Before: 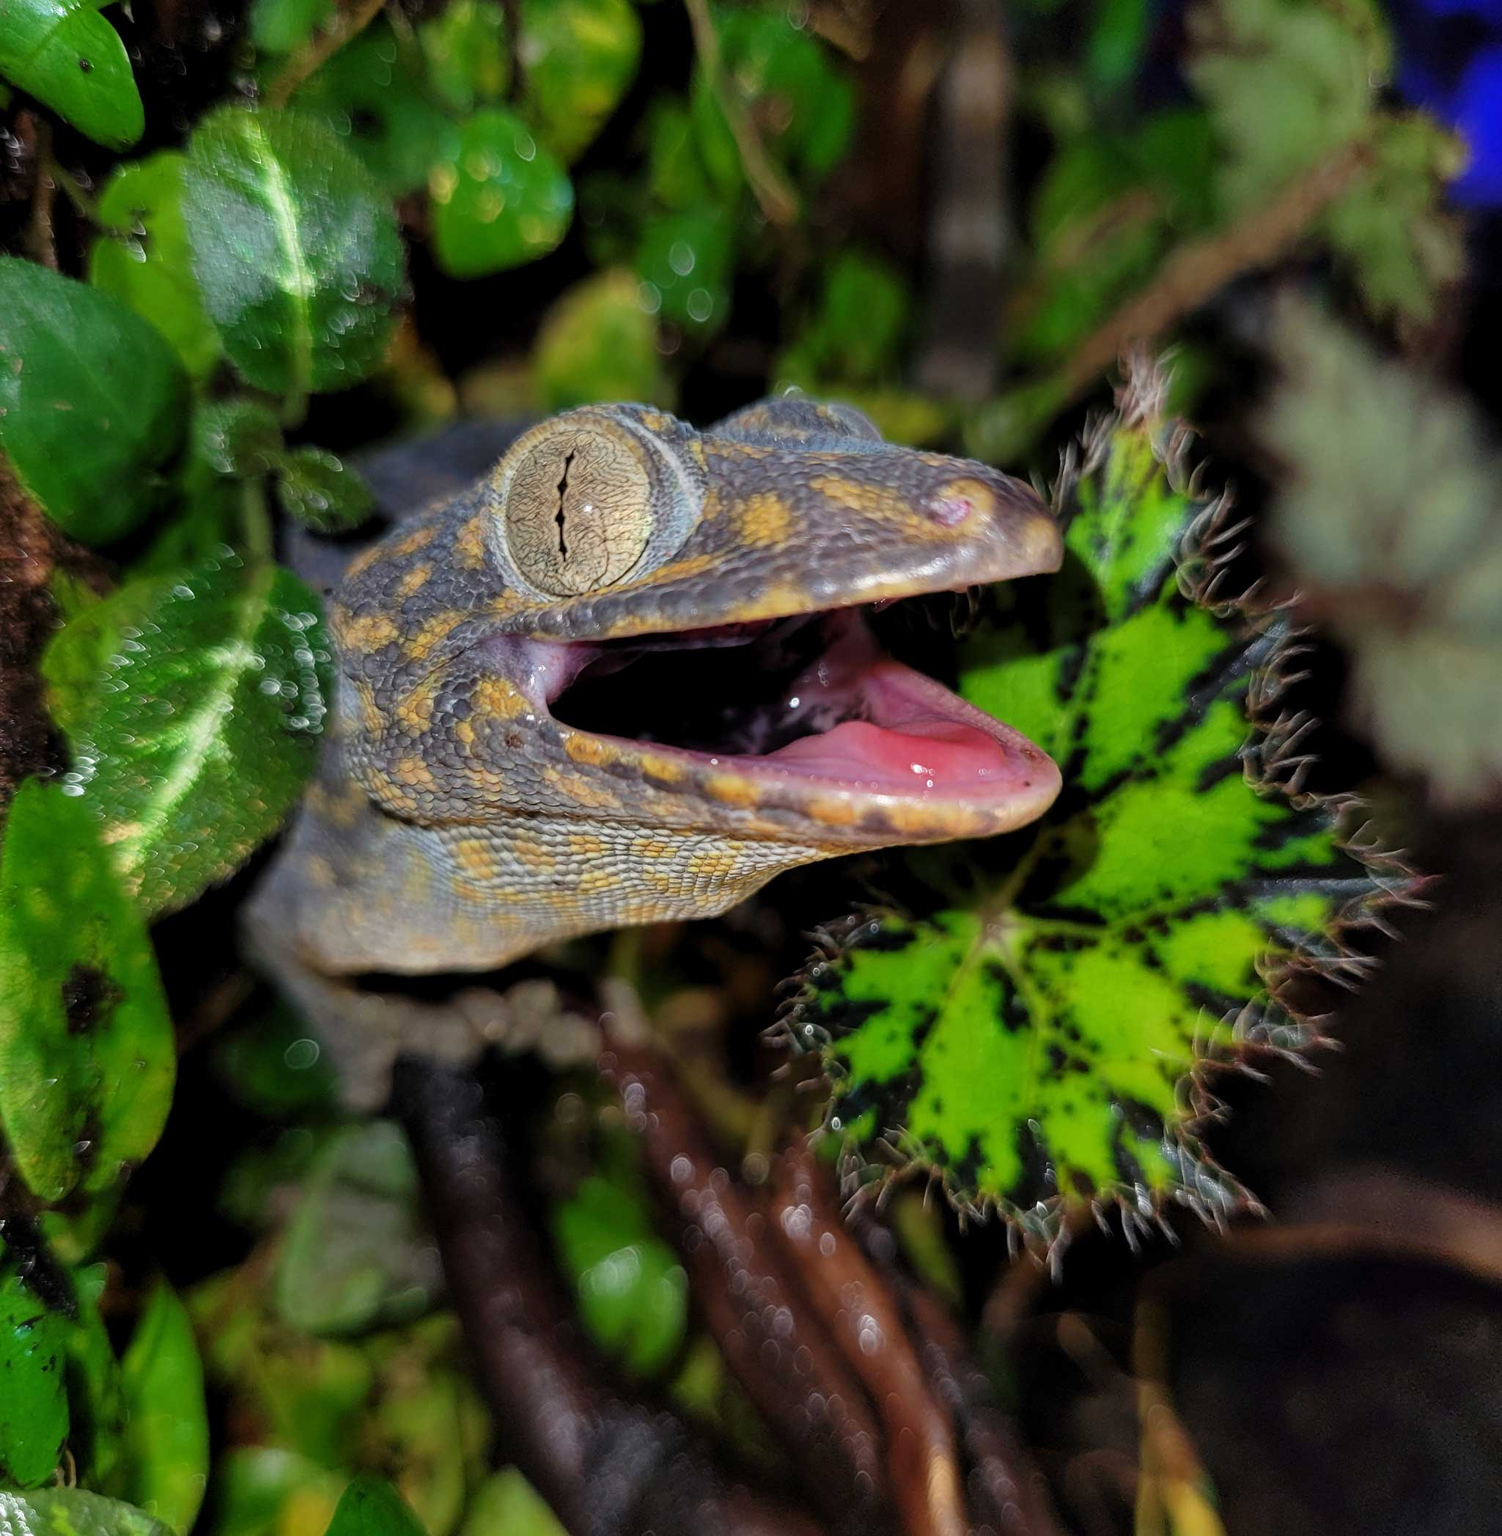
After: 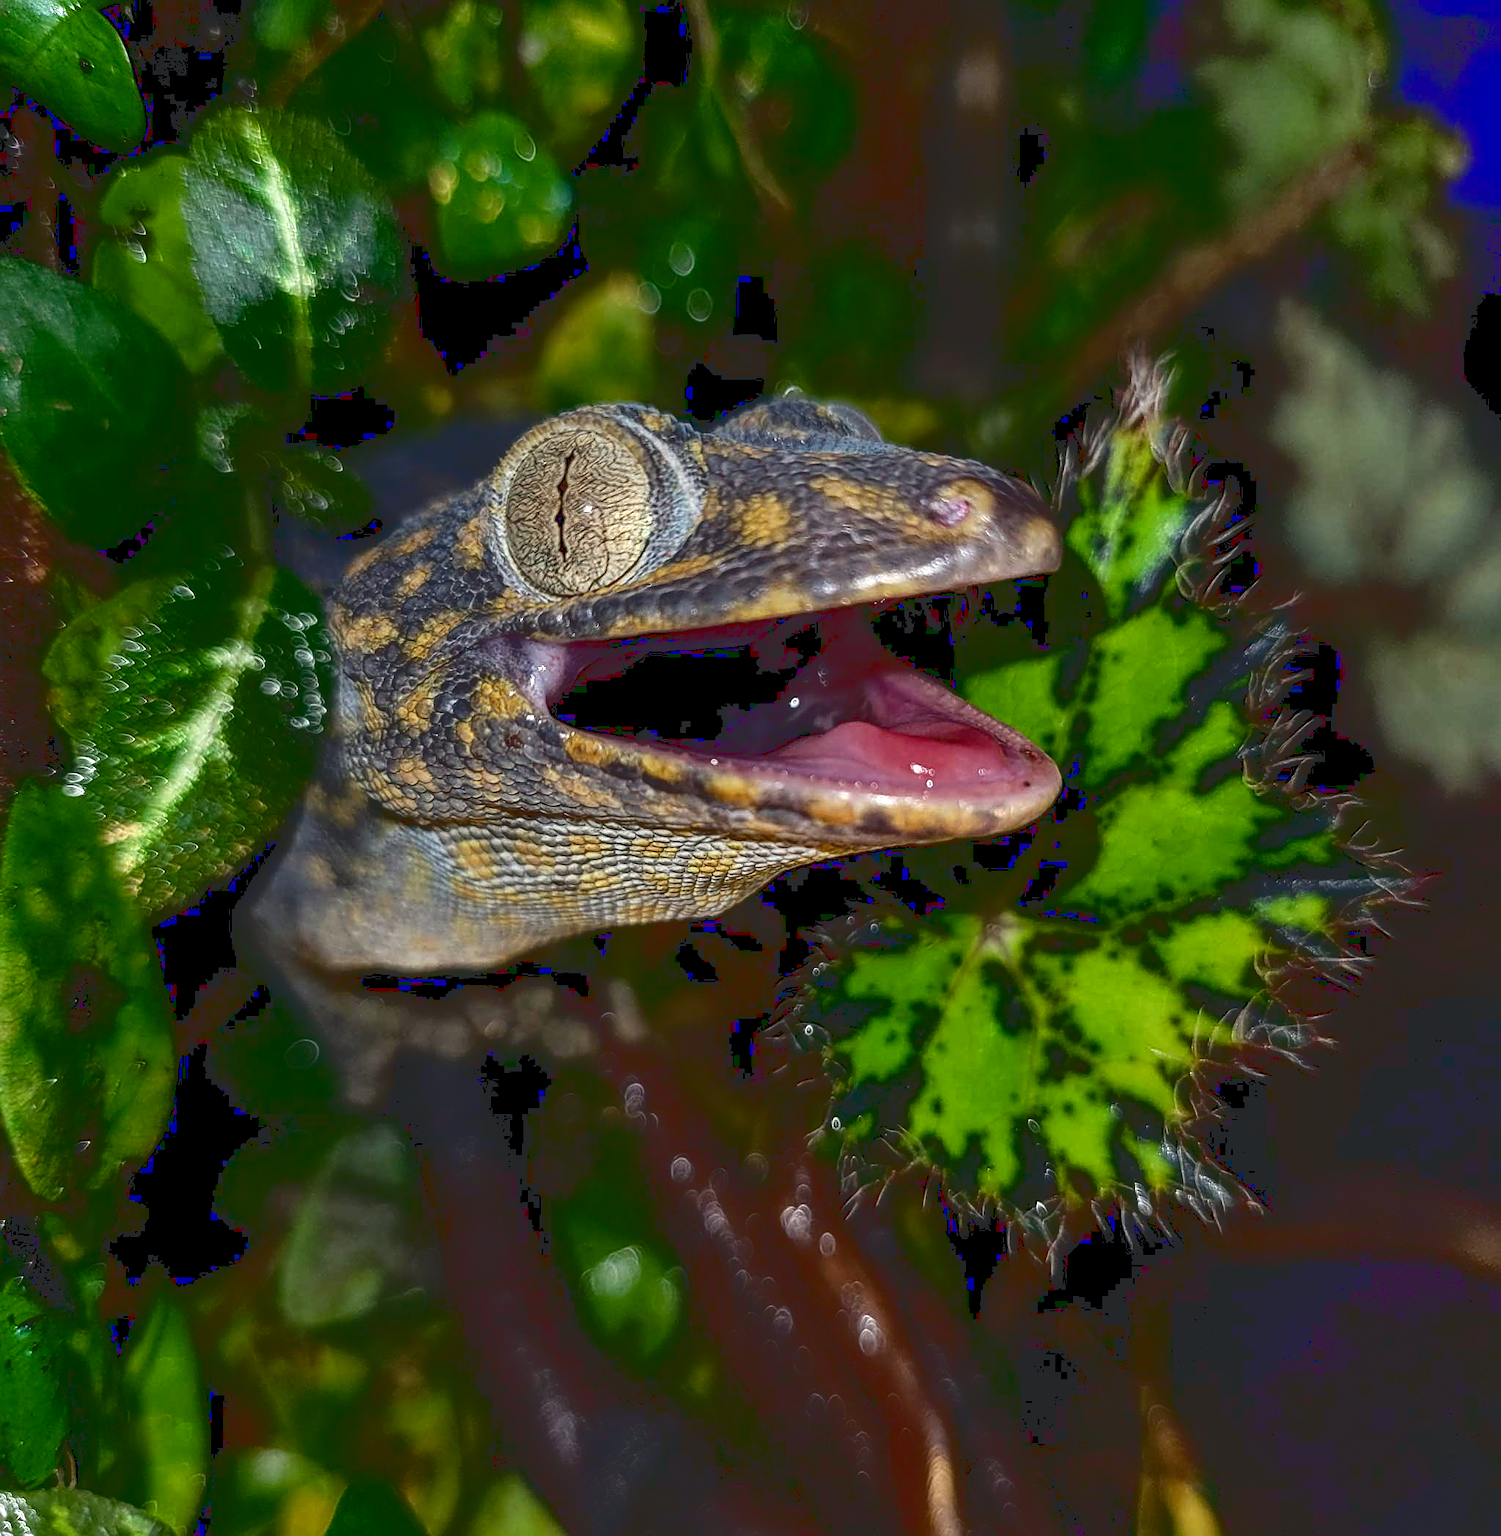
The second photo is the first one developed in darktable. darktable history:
base curve: curves: ch0 [(0, 0.02) (0.083, 0.036) (1, 1)]
color balance rgb: shadows lift › chroma 2.019%, shadows lift › hue 248.75°, perceptual saturation grading › global saturation 15.335%, perceptual saturation grading › highlights -19.535%, perceptual saturation grading › shadows 20.406%, global vibrance 18.277%
local contrast: detail 130%
sharpen: on, module defaults
